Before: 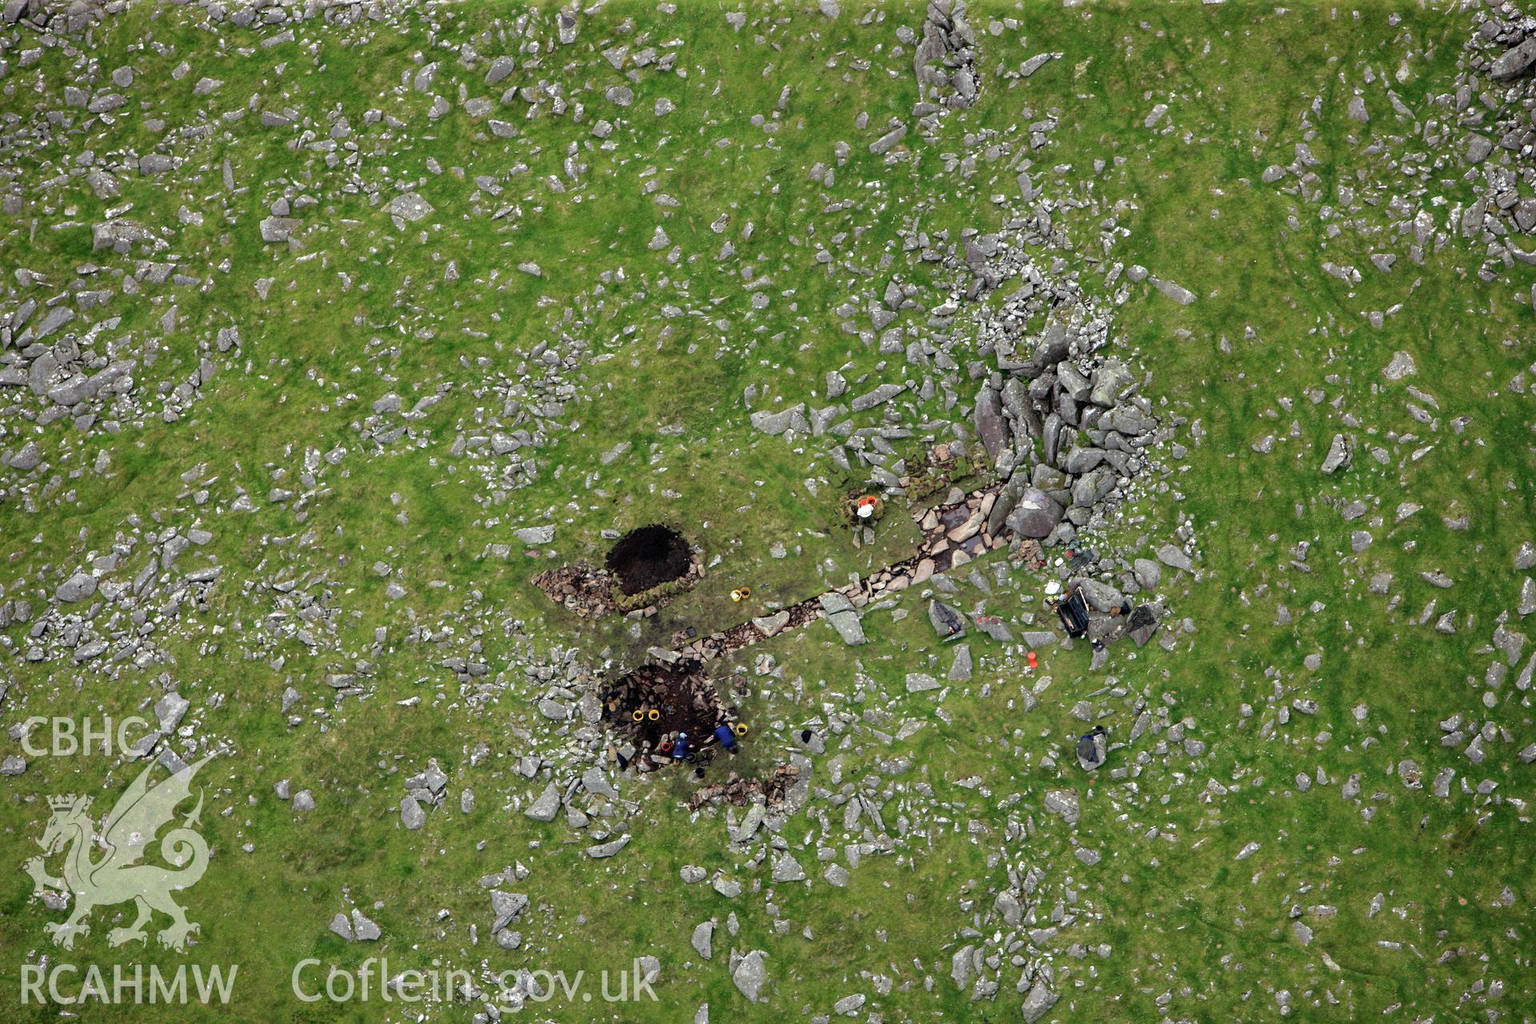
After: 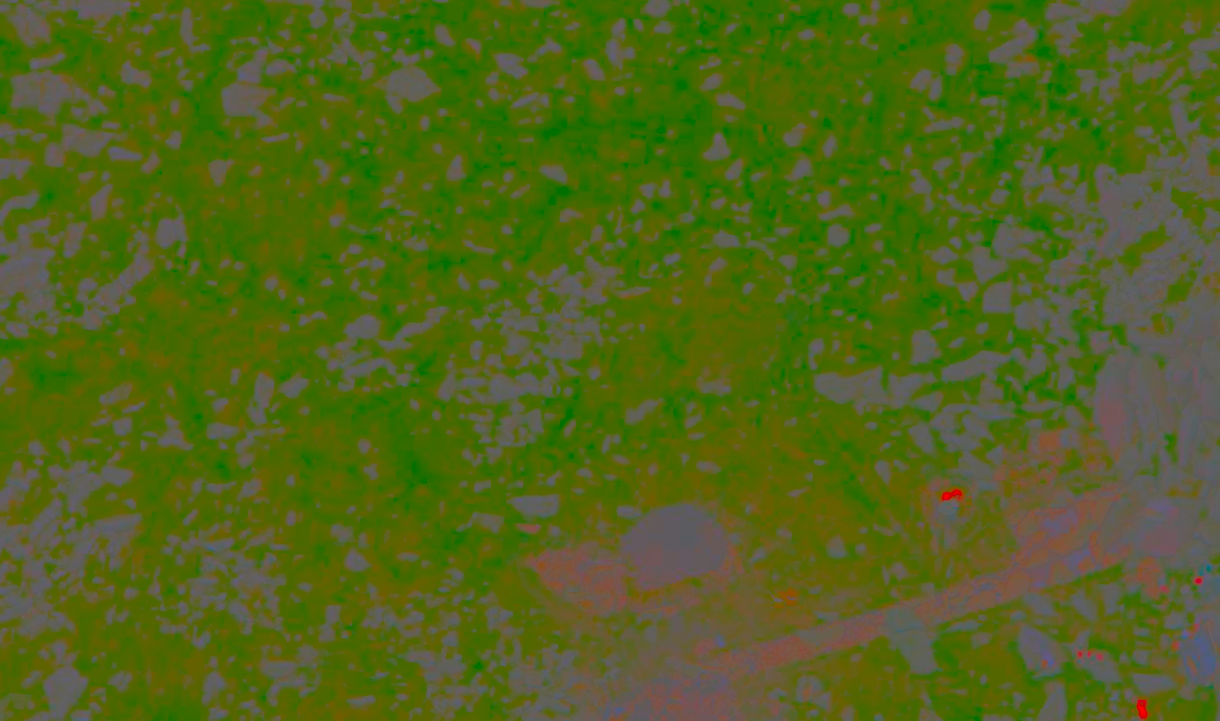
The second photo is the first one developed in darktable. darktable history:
shadows and highlights: shadows 12.85, white point adjustment 1.14, soften with gaussian
contrast brightness saturation: contrast -0.972, brightness -0.167, saturation 0.742
crop and rotate: angle -4.41°, left 2.104%, top 6.672%, right 27.175%, bottom 30.648%
